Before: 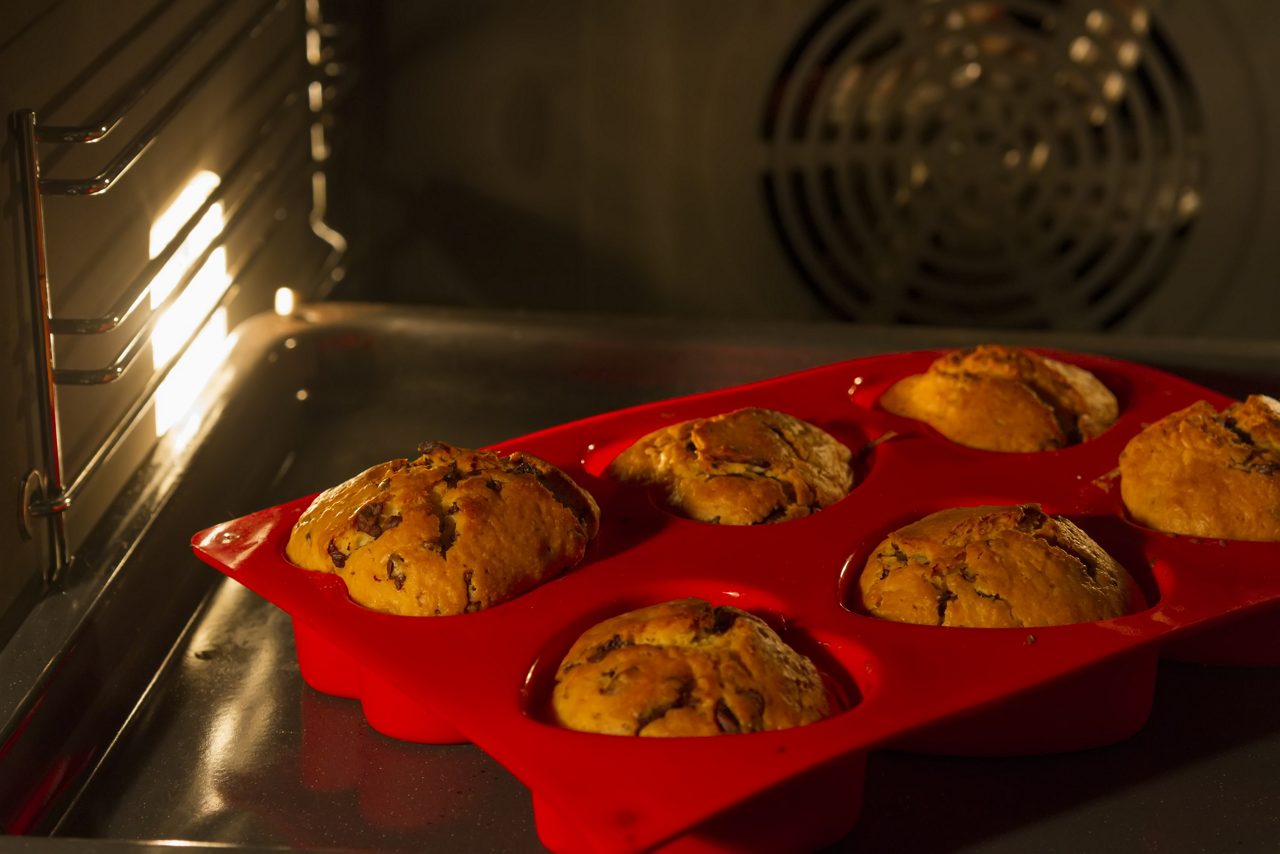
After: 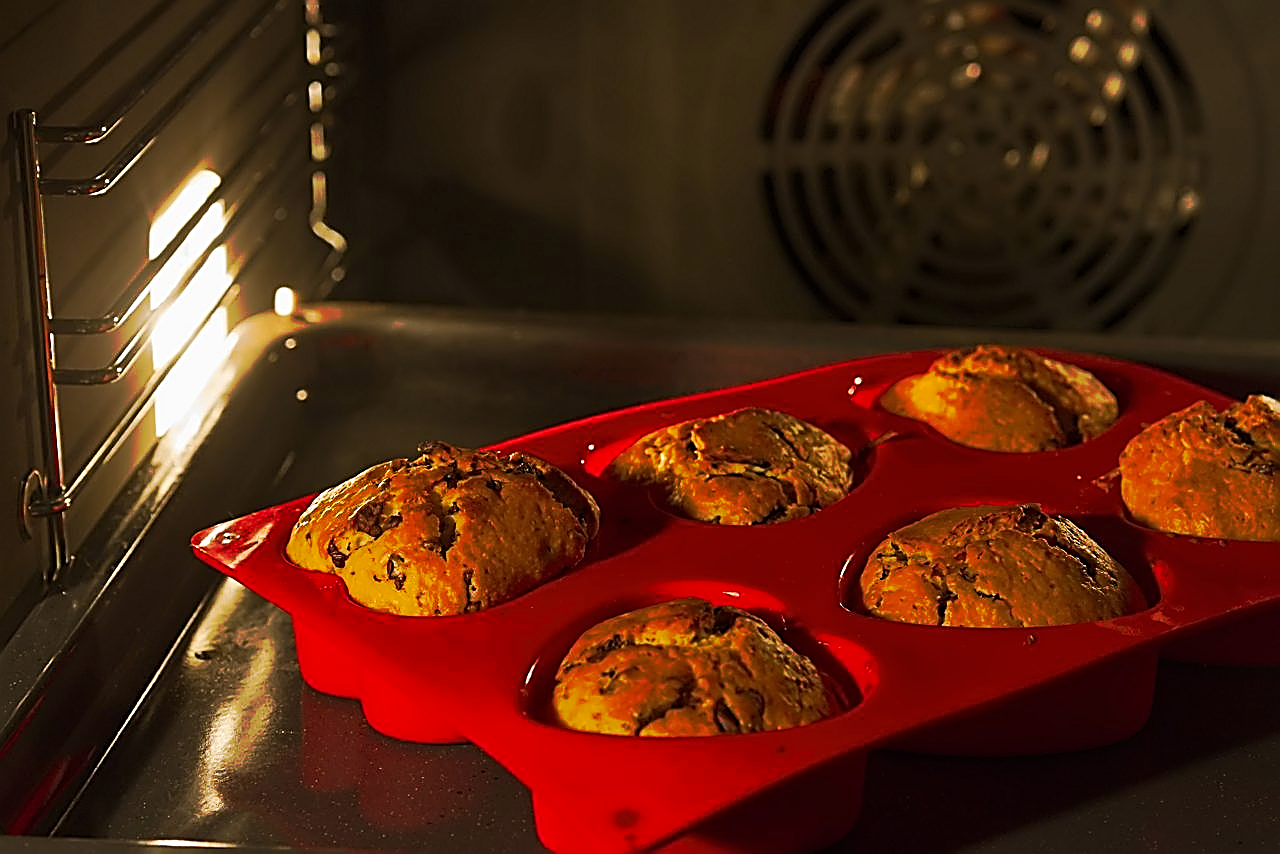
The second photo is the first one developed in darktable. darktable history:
tone curve: curves: ch0 [(0, 0) (0.003, 0.003) (0.011, 0.011) (0.025, 0.024) (0.044, 0.043) (0.069, 0.067) (0.1, 0.096) (0.136, 0.131) (0.177, 0.171) (0.224, 0.217) (0.277, 0.267) (0.335, 0.324) (0.399, 0.385) (0.468, 0.452) (0.543, 0.632) (0.623, 0.697) (0.709, 0.766) (0.801, 0.839) (0.898, 0.917) (1, 1)], preserve colors none
sharpen: amount 1.865
